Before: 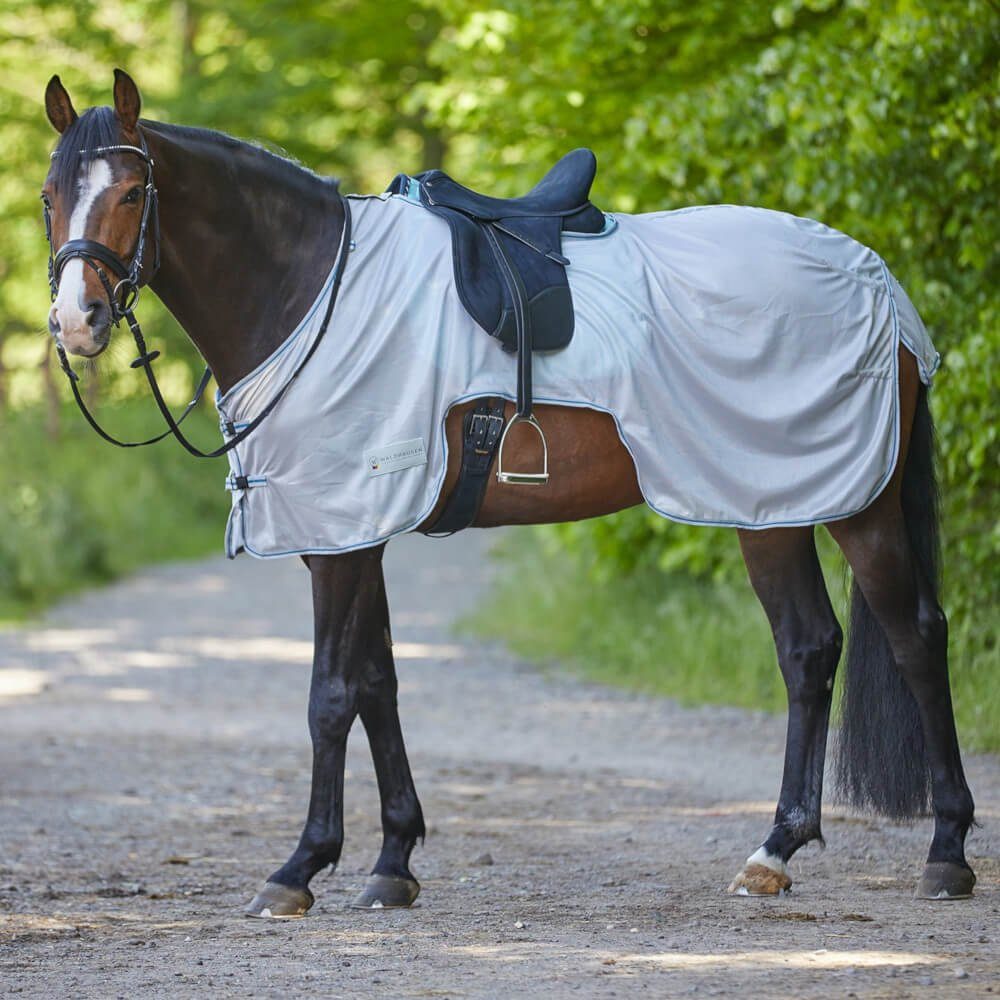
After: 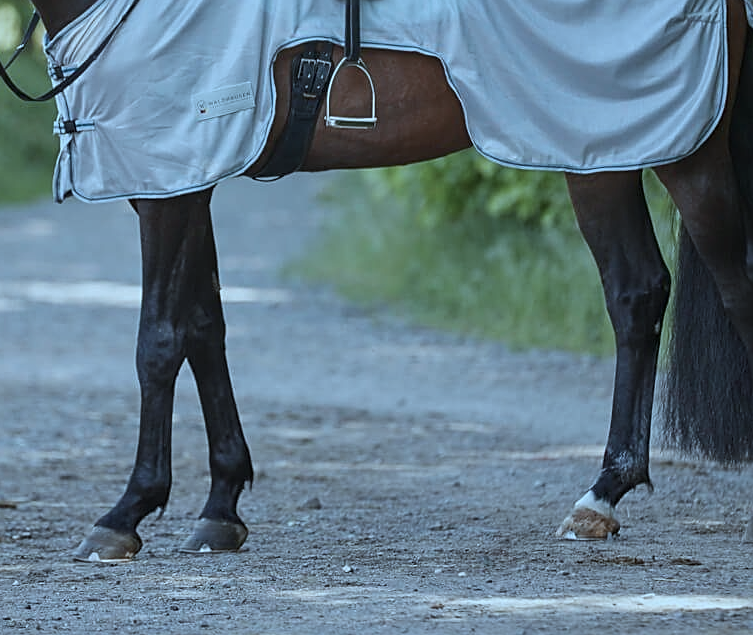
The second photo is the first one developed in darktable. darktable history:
color correction: highlights a* -9.74, highlights b* -21.5
crop and rotate: left 17.248%, top 35.608%, right 7.439%, bottom 0.798%
sharpen: on, module defaults
contrast brightness saturation: contrast 0.103, saturation -0.301
exposure: exposure -0.44 EV, compensate exposure bias true, compensate highlight preservation false
